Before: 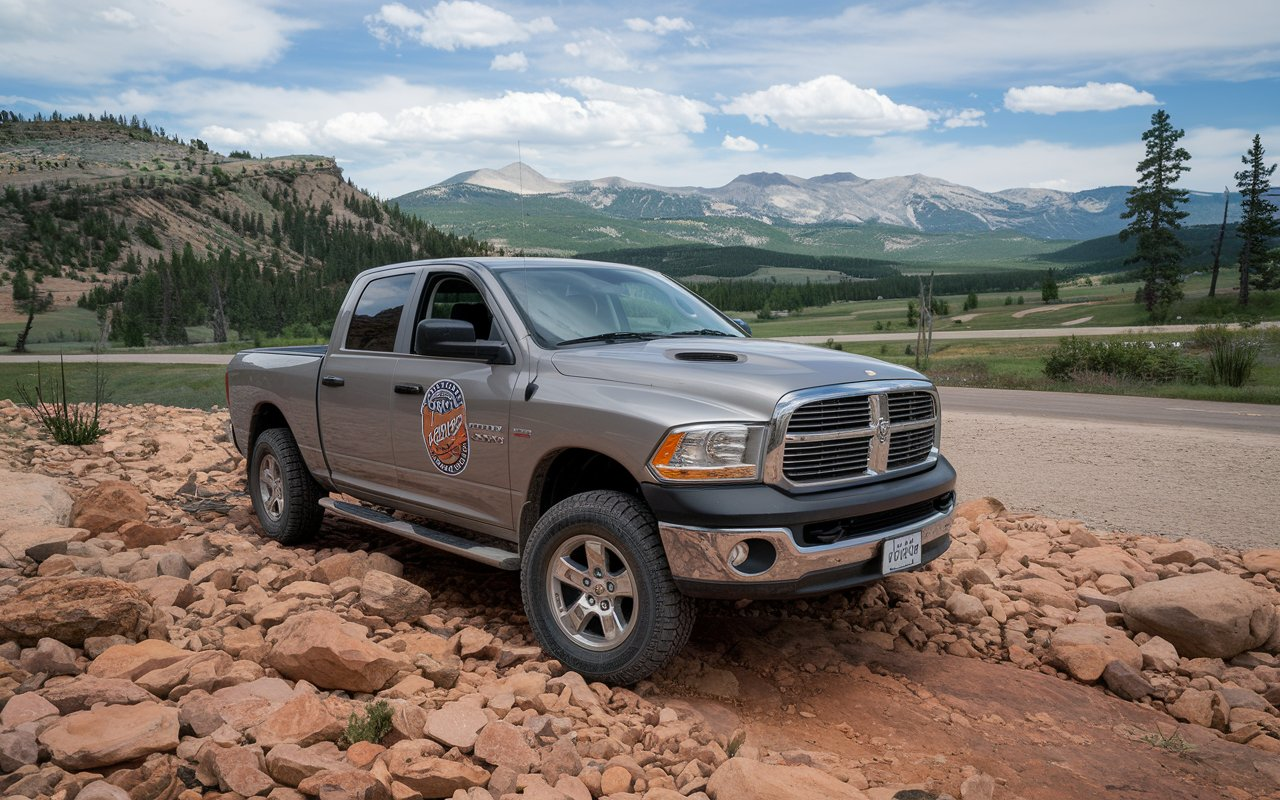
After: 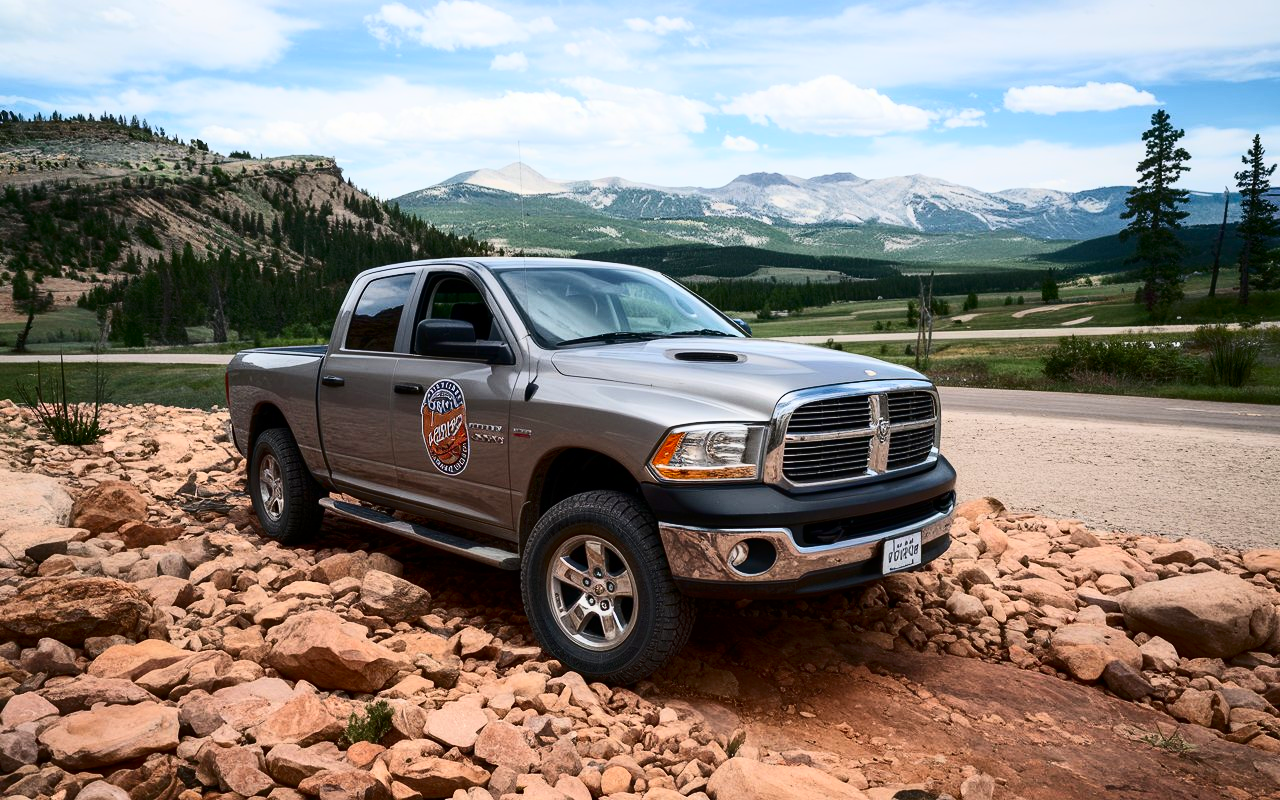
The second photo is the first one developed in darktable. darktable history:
contrast brightness saturation: contrast 0.407, brightness 0.041, saturation 0.245
